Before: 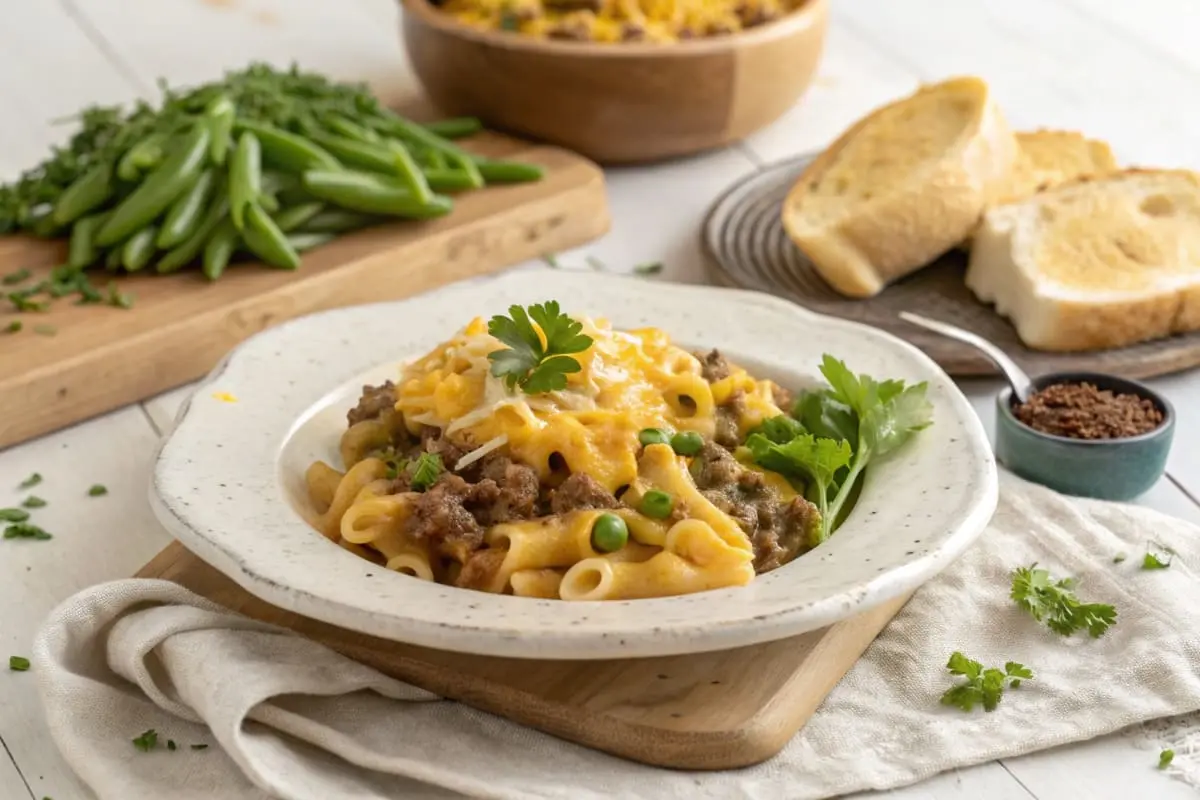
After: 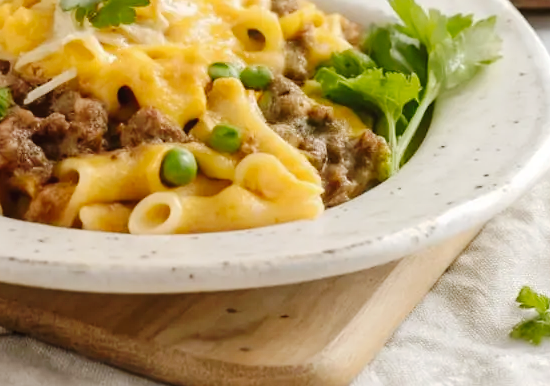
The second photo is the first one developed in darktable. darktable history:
crop: left 35.976%, top 45.819%, right 18.162%, bottom 5.807%
tone curve: curves: ch0 [(0, 0) (0.003, 0.02) (0.011, 0.023) (0.025, 0.028) (0.044, 0.045) (0.069, 0.063) (0.1, 0.09) (0.136, 0.122) (0.177, 0.166) (0.224, 0.223) (0.277, 0.297) (0.335, 0.384) (0.399, 0.461) (0.468, 0.549) (0.543, 0.632) (0.623, 0.705) (0.709, 0.772) (0.801, 0.844) (0.898, 0.91) (1, 1)], preserve colors none
